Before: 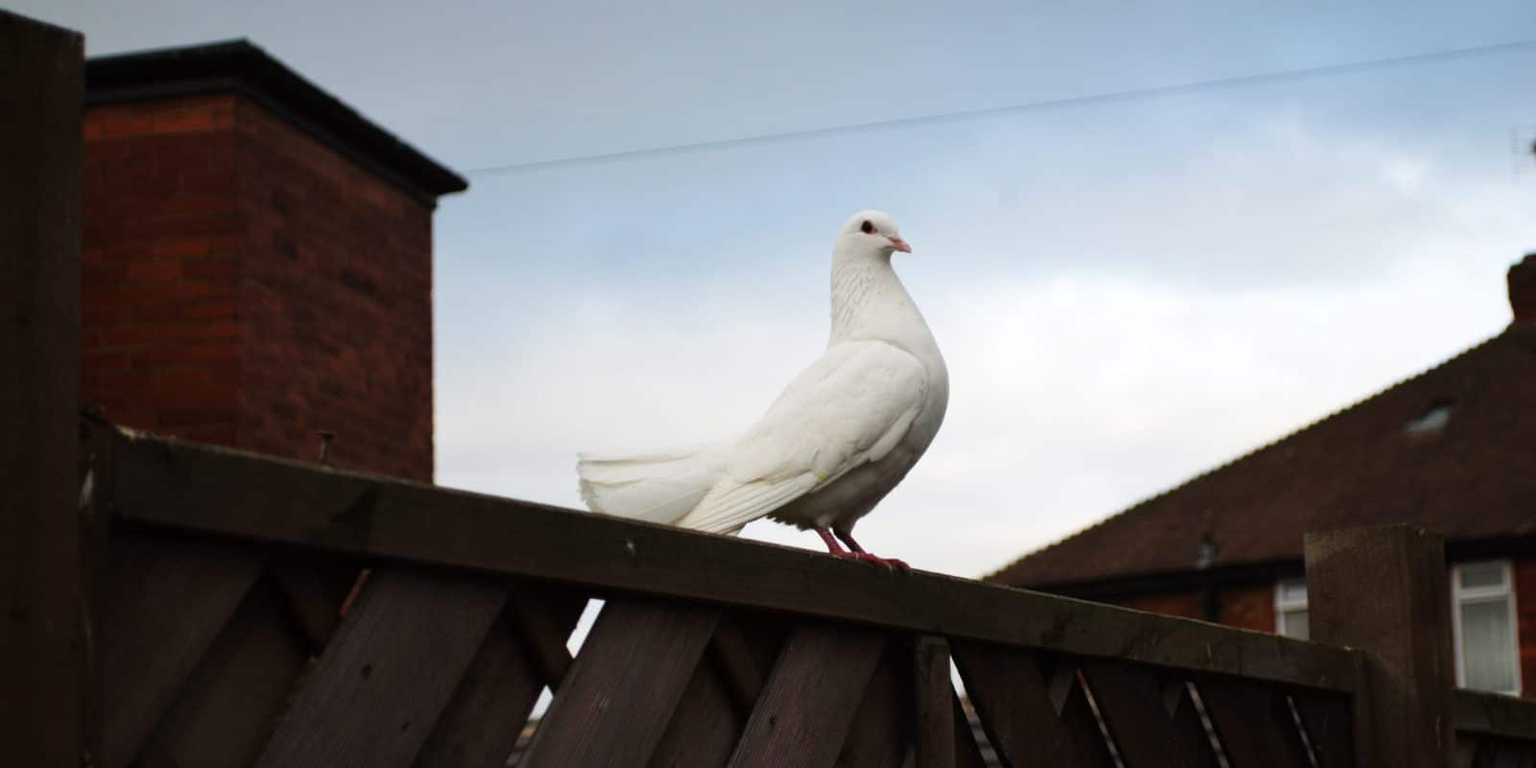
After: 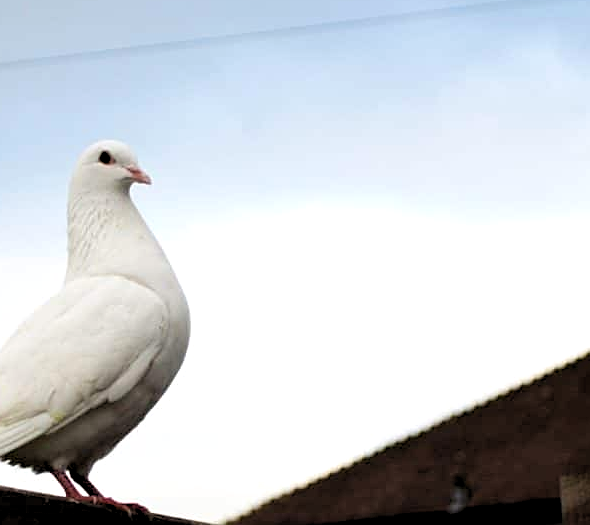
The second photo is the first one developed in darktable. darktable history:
sharpen: on, module defaults
crop and rotate: left 49.936%, top 10.094%, right 13.136%, bottom 24.256%
rgb levels: levels [[0.01, 0.419, 0.839], [0, 0.5, 1], [0, 0.5, 1]]
